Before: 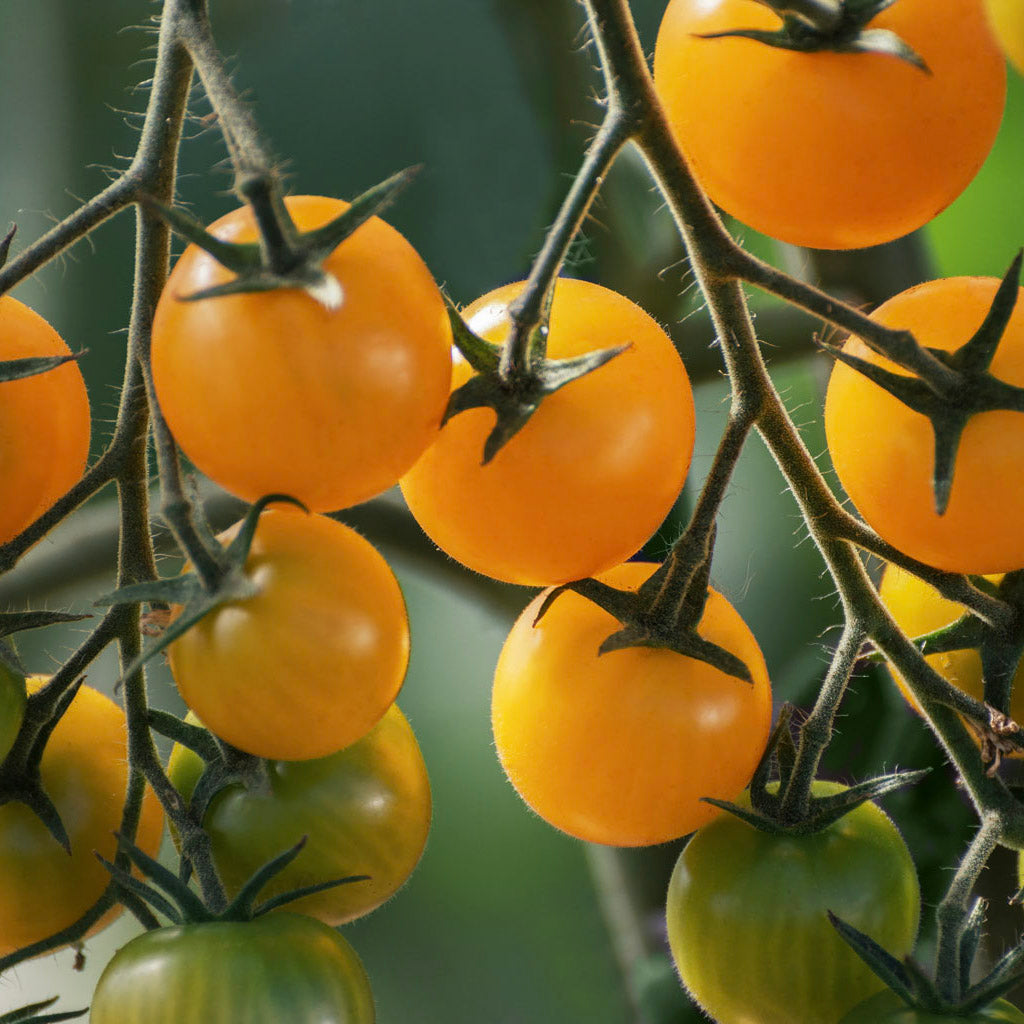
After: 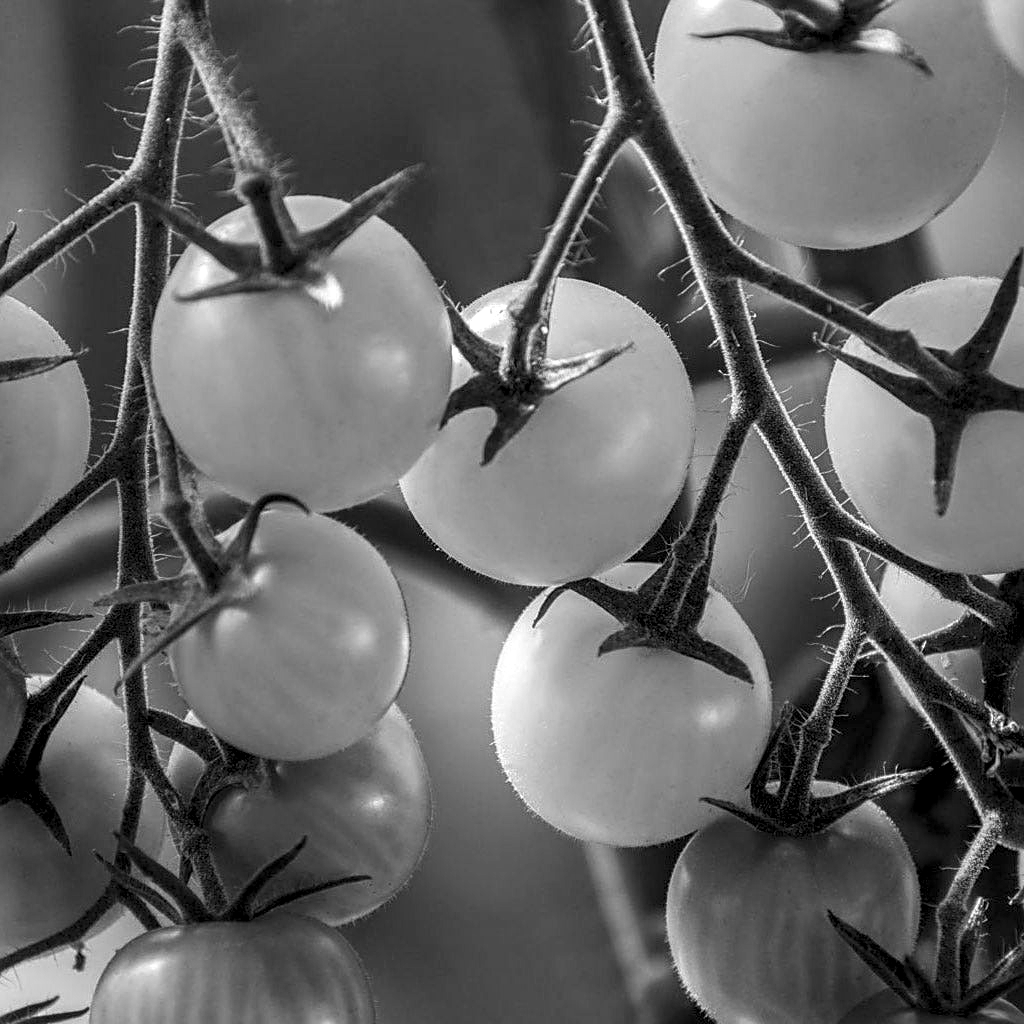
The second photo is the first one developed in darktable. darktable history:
monochrome: a 2.21, b -1.33, size 2.2
sharpen: on, module defaults
local contrast: detail 150%
